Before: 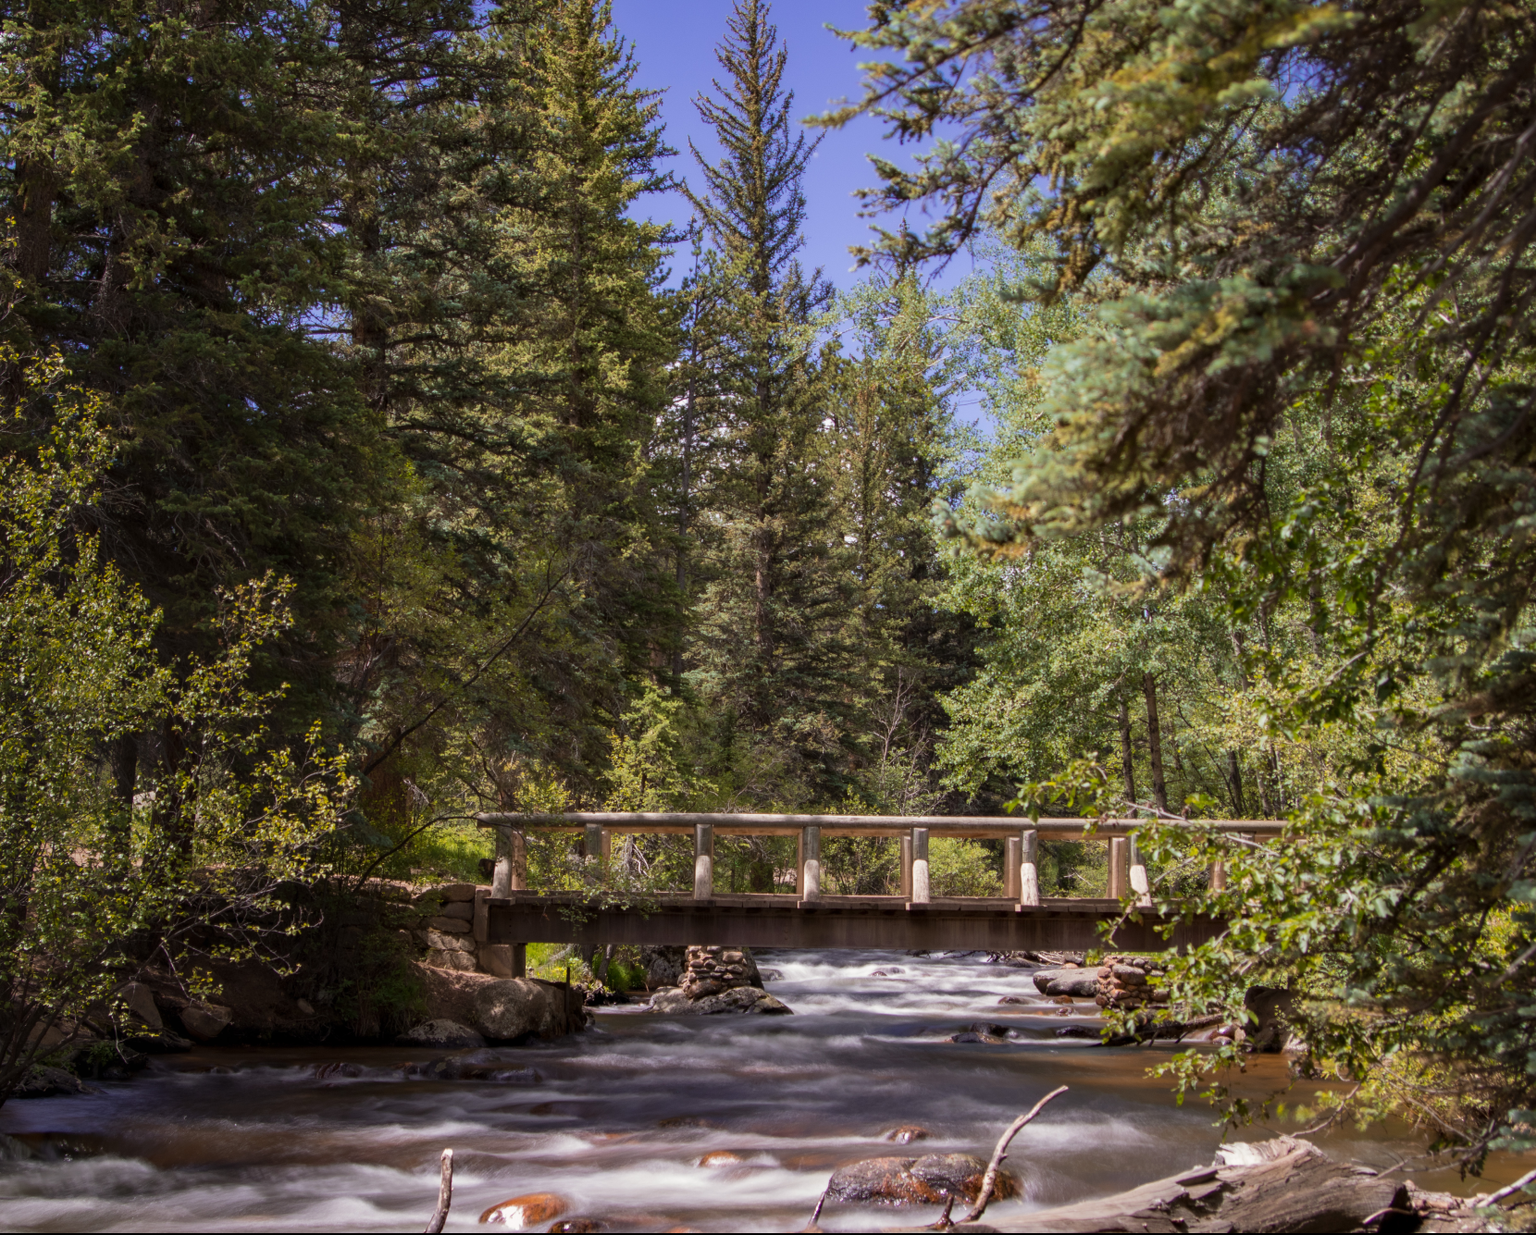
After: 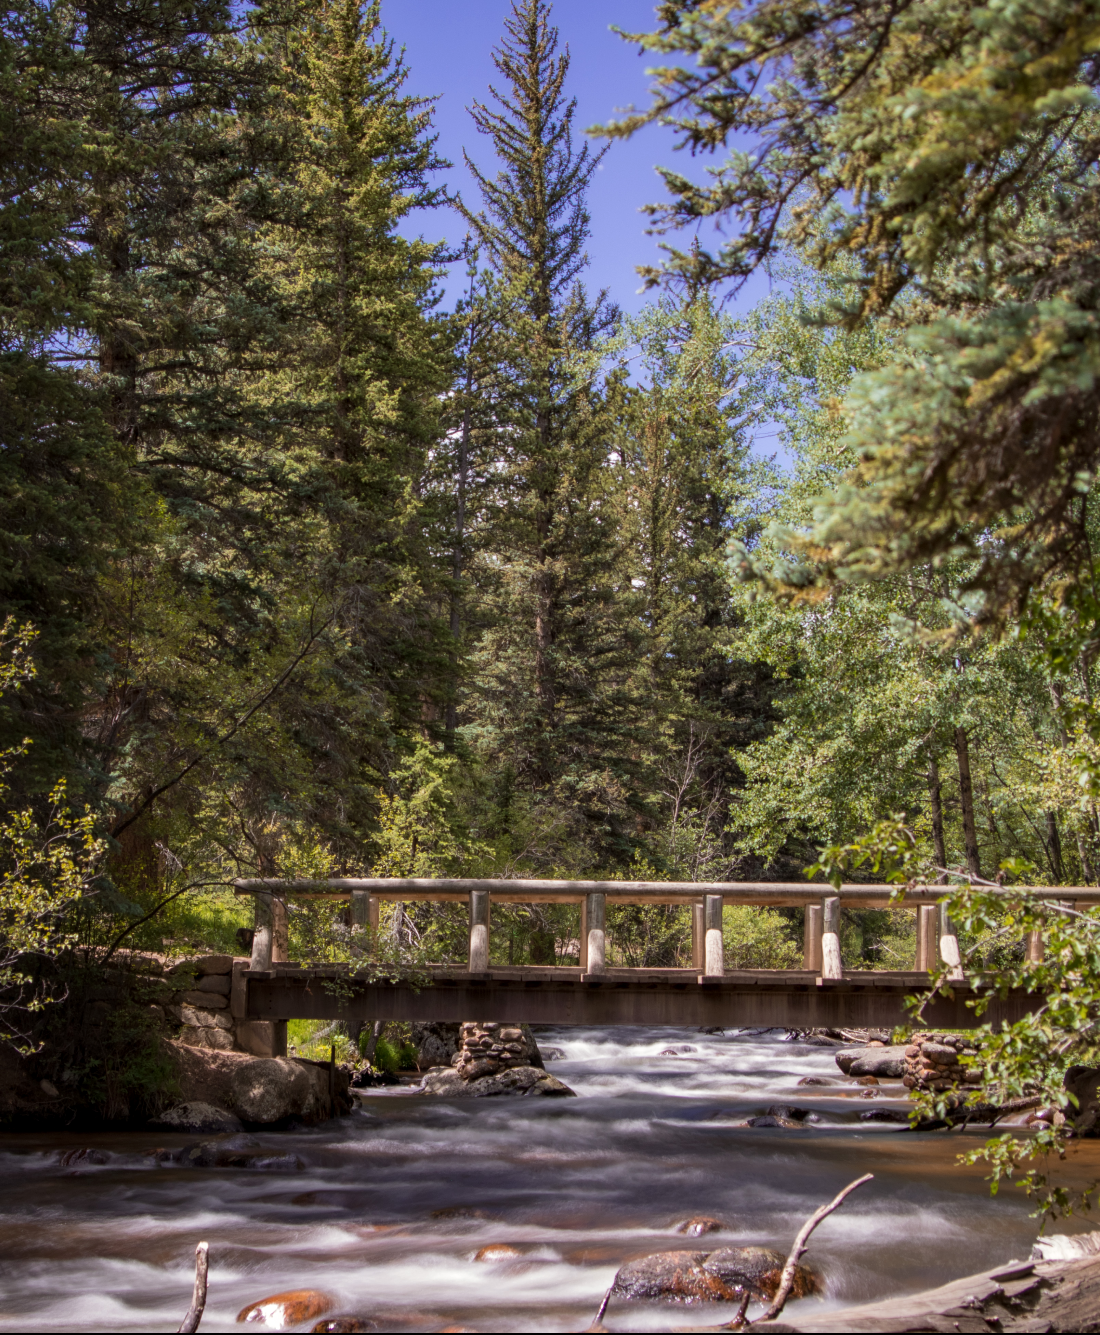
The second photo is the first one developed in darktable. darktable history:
local contrast: highlights 106%, shadows 97%, detail 119%, midtone range 0.2
crop: left 16.962%, right 16.731%
